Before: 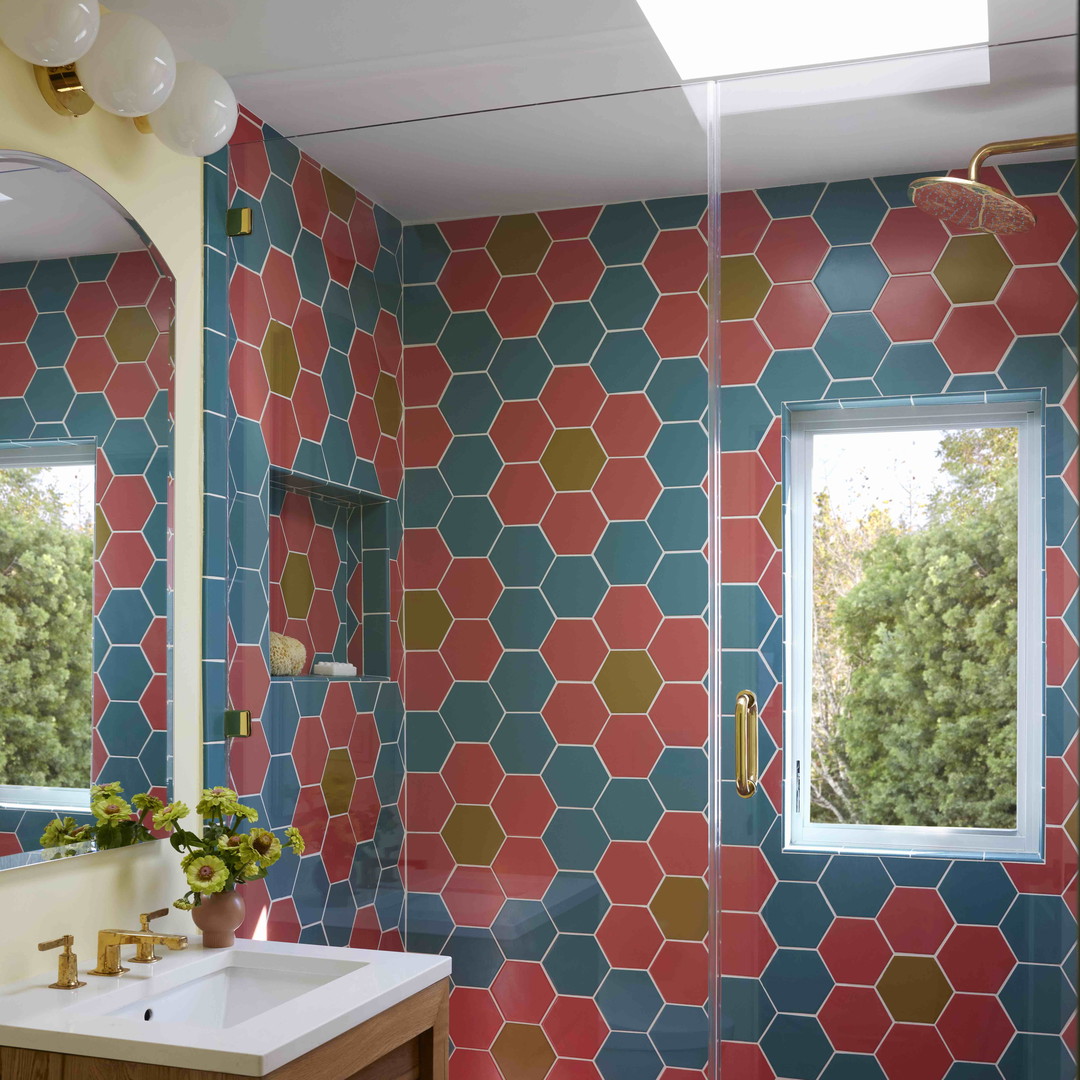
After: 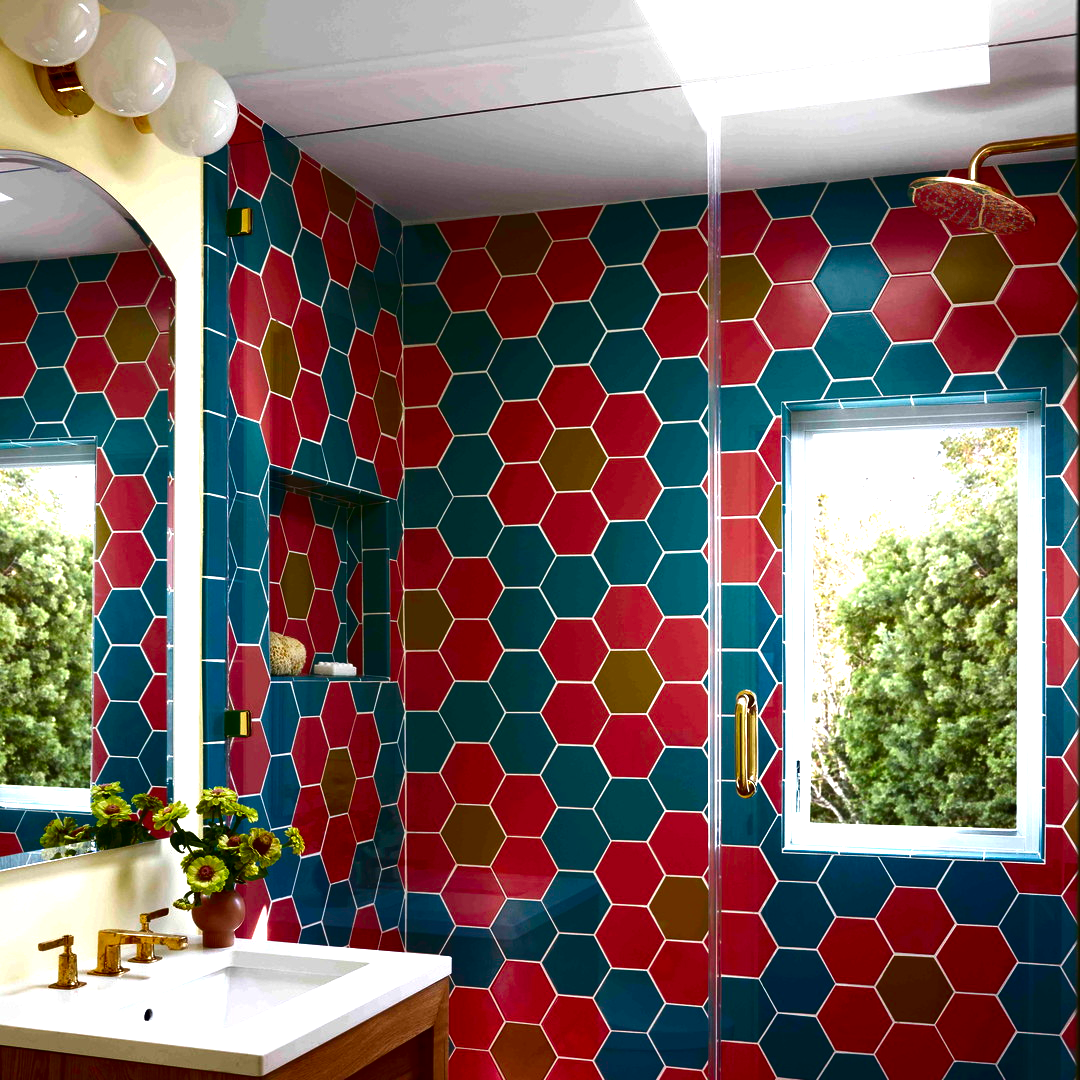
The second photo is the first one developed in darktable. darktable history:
exposure: black level correction 0, exposure 0.889 EV, compensate exposure bias true, compensate highlight preservation false
contrast brightness saturation: contrast 0.092, brightness -0.6, saturation 0.171
